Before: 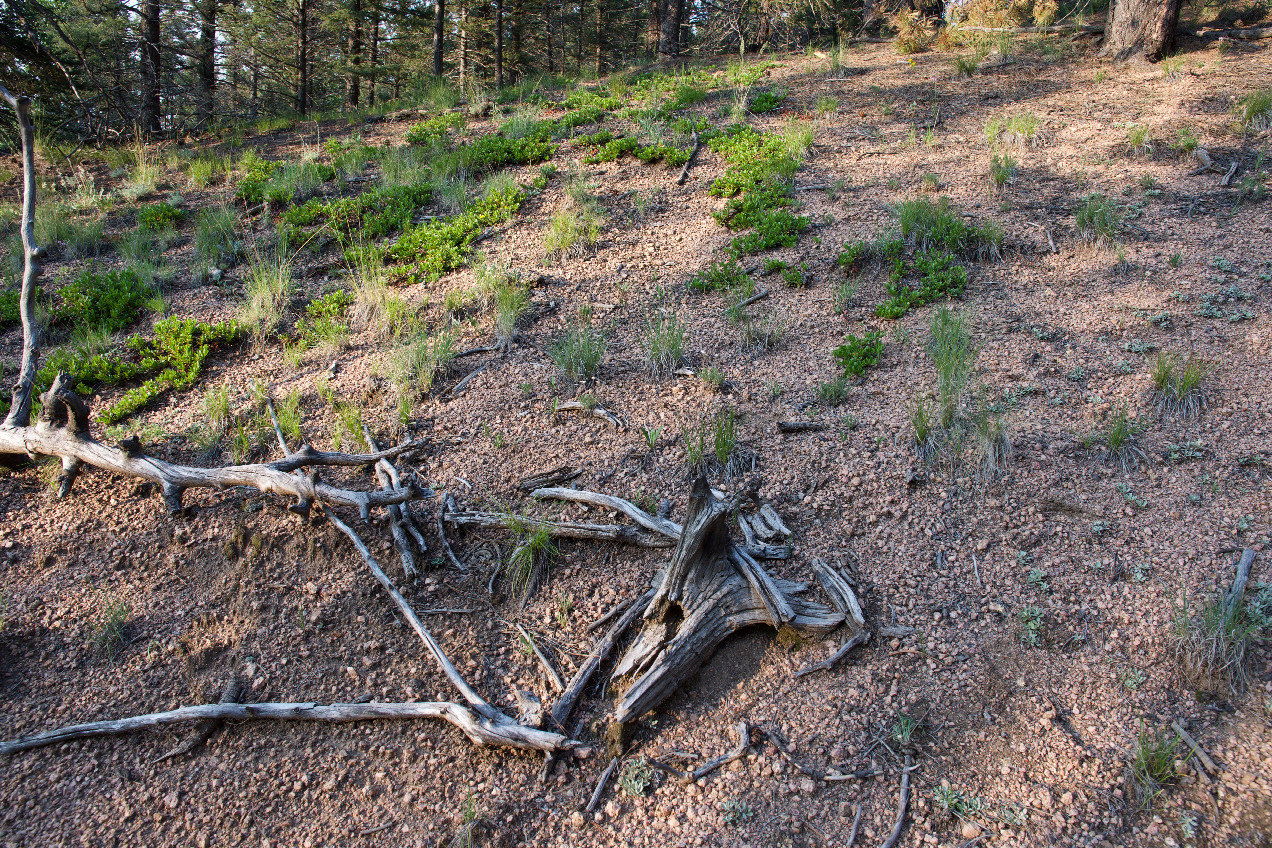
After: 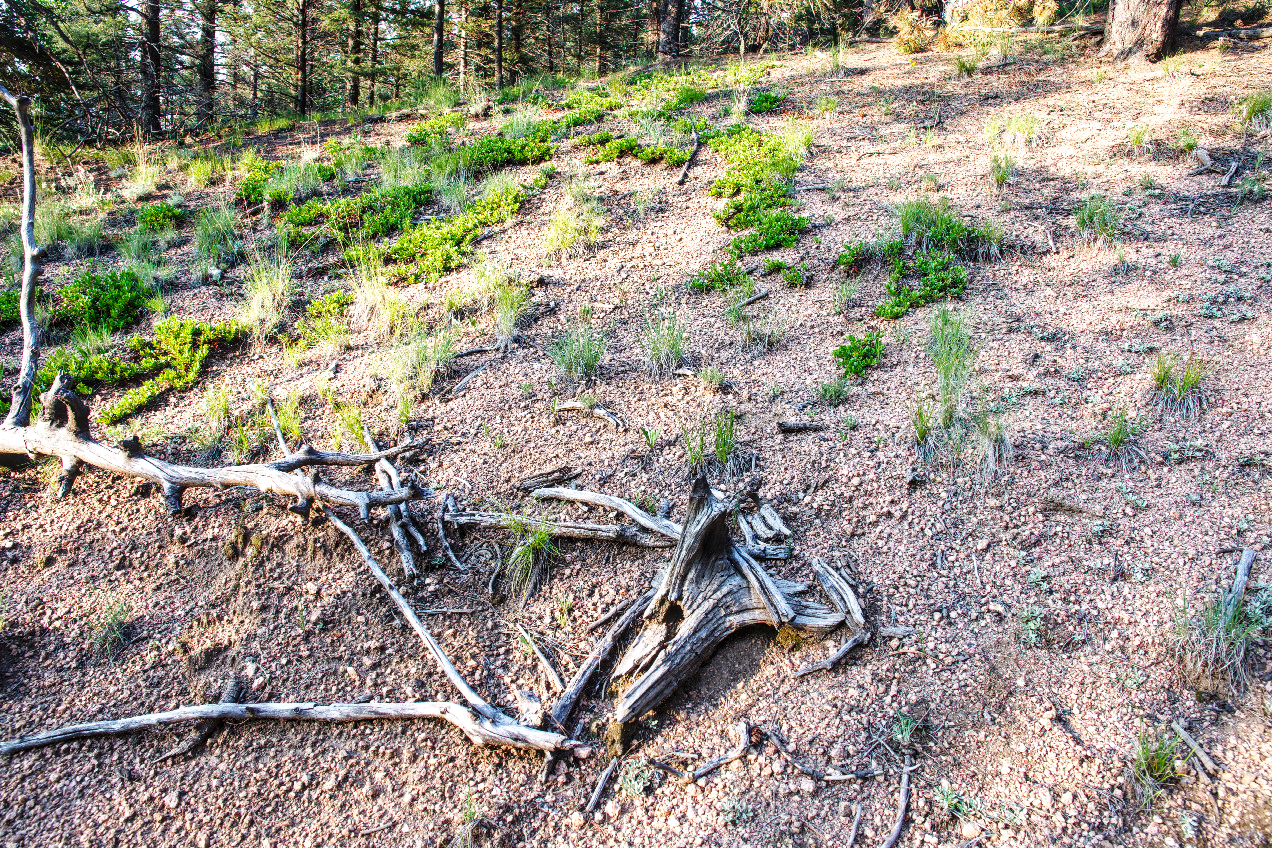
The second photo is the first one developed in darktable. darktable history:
exposure: black level correction 0, exposure 0.692 EV, compensate highlight preservation false
base curve: curves: ch0 [(0, 0) (0.036, 0.025) (0.121, 0.166) (0.206, 0.329) (0.605, 0.79) (1, 1)], preserve colors none
local contrast: on, module defaults
